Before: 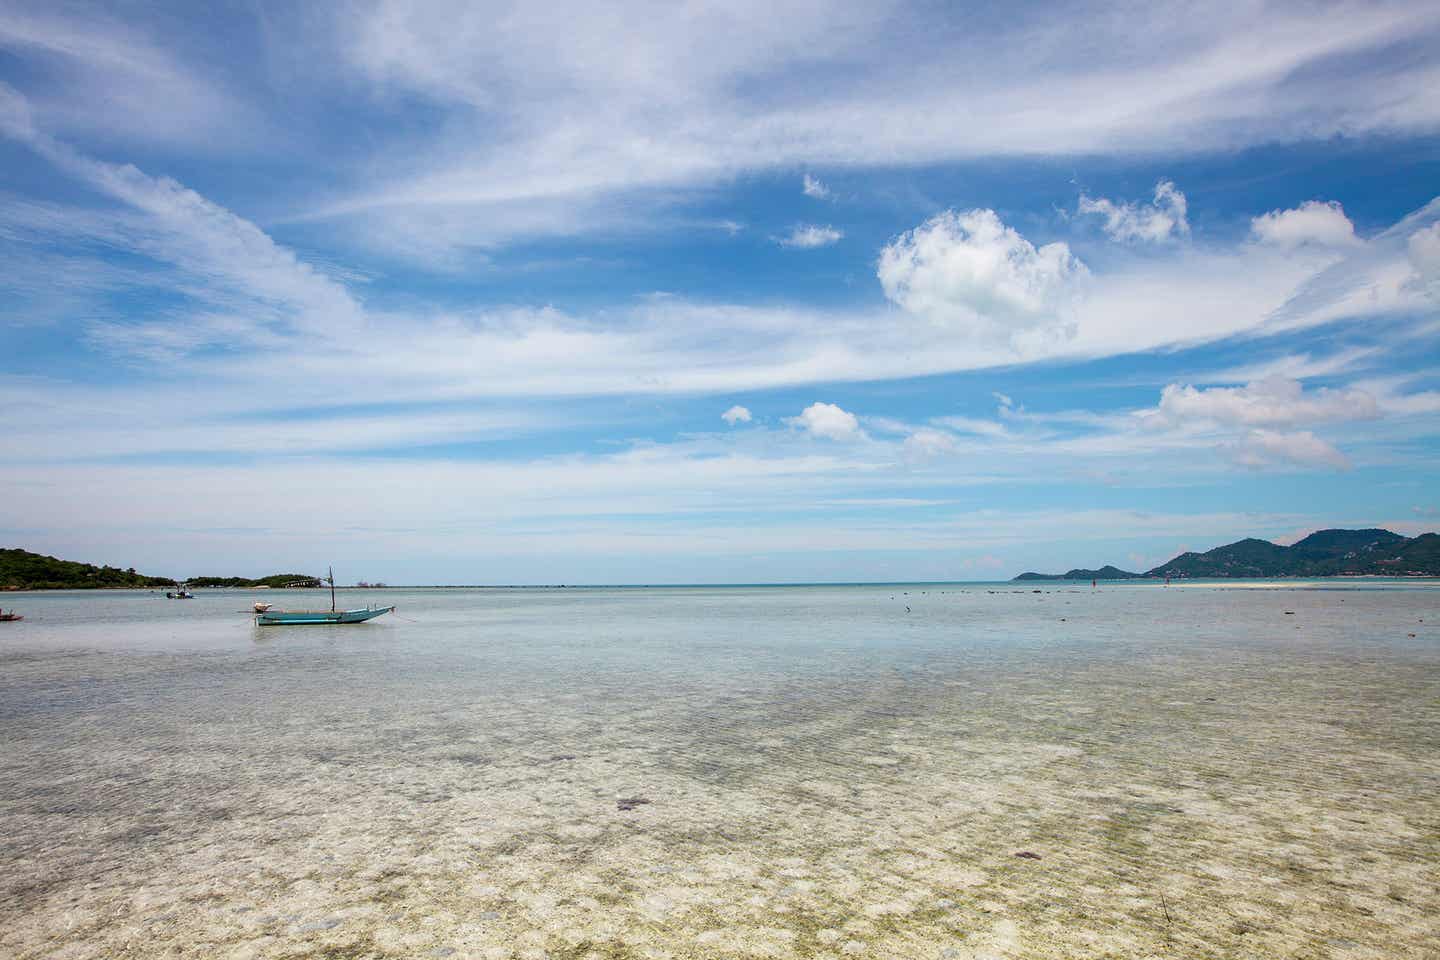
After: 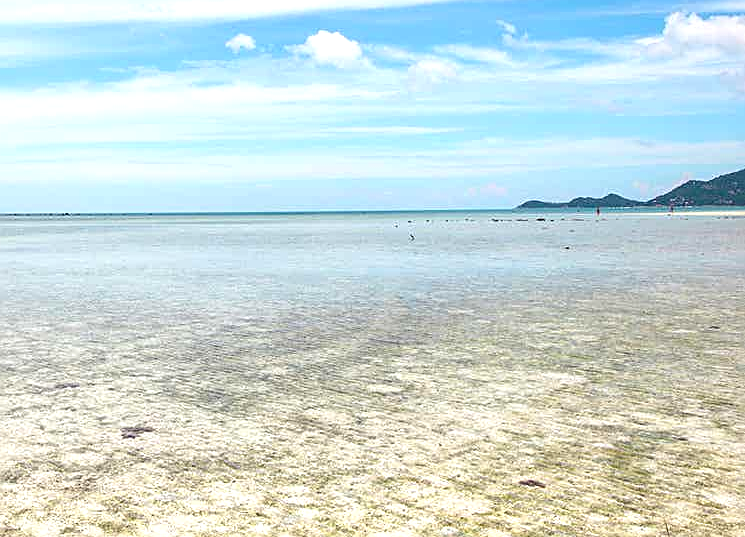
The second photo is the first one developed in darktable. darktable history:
exposure: exposure 0.657 EV, compensate highlight preservation false
sharpen: on, module defaults
crop: left 34.479%, top 38.822%, right 13.718%, bottom 5.172%
